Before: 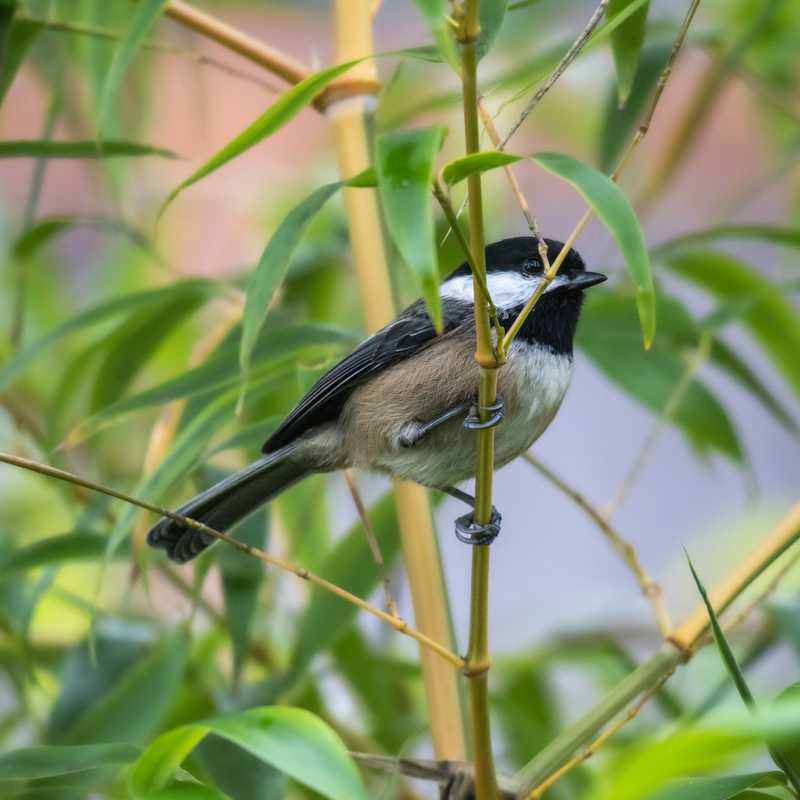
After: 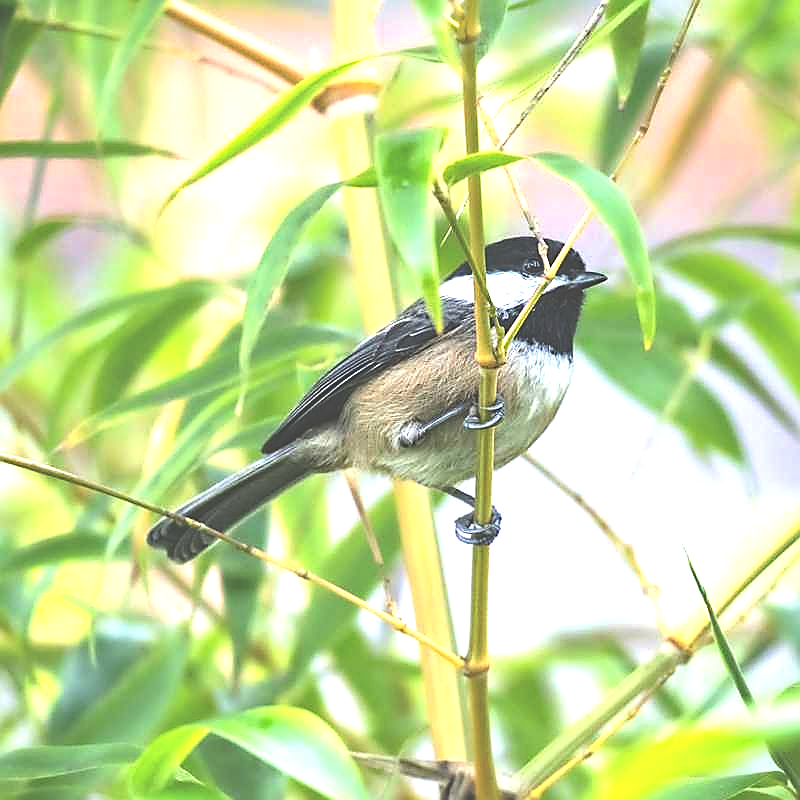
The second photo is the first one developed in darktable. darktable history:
sharpen: radius 1.4, amount 1.25, threshold 0.7
exposure: black level correction -0.023, exposure 1.397 EV, compensate highlight preservation false
tone equalizer: on, module defaults
haze removal: compatibility mode true, adaptive false
